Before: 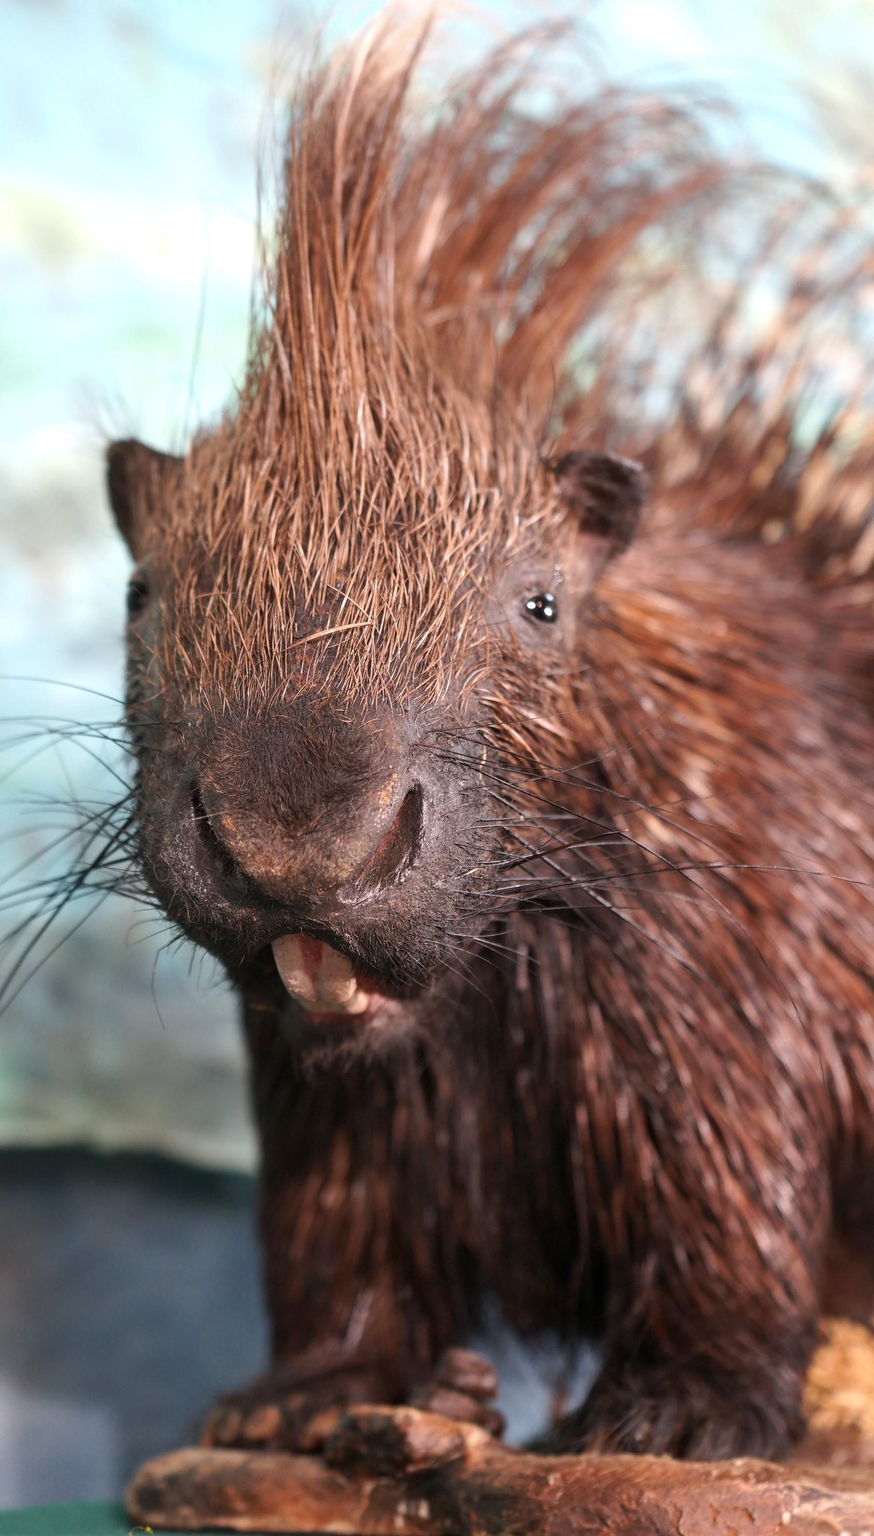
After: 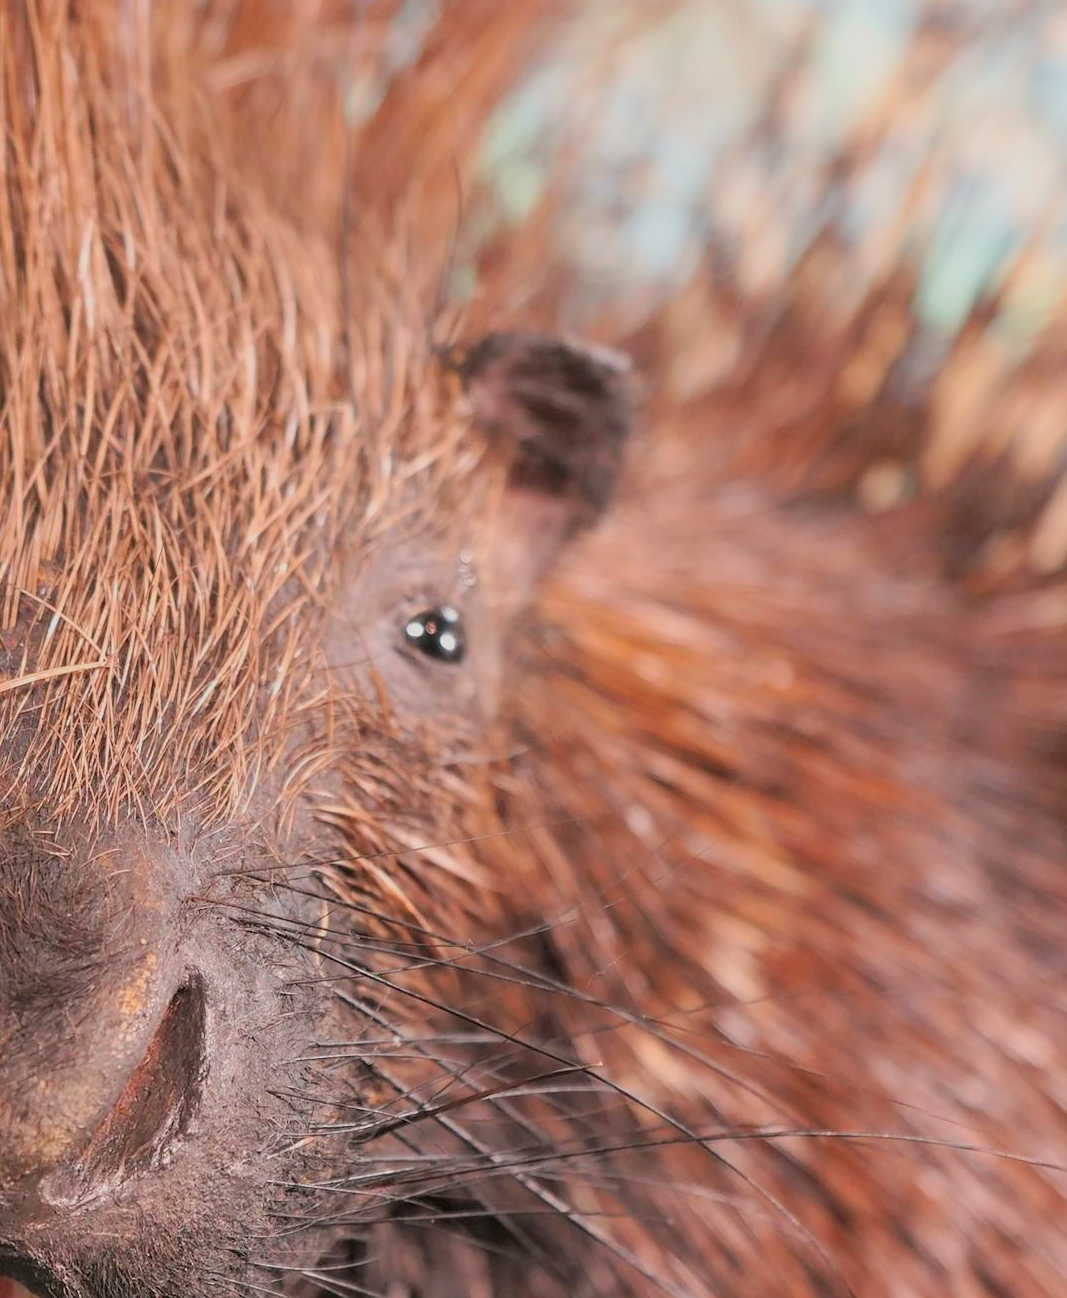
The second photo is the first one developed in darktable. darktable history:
filmic rgb: middle gray luminance 4.06%, black relative exposure -12.97 EV, white relative exposure 5.01 EV, target black luminance 0%, hardness 5.15, latitude 59.6%, contrast 0.751, highlights saturation mix 5.73%, shadows ↔ highlights balance 26.22%, color science v6 (2022)
exposure: black level correction 0, exposure 0.7 EV, compensate exposure bias true, compensate highlight preservation false
color correction: highlights b* 2.98
crop: left 36.254%, top 18.195%, right 0.53%, bottom 38.01%
